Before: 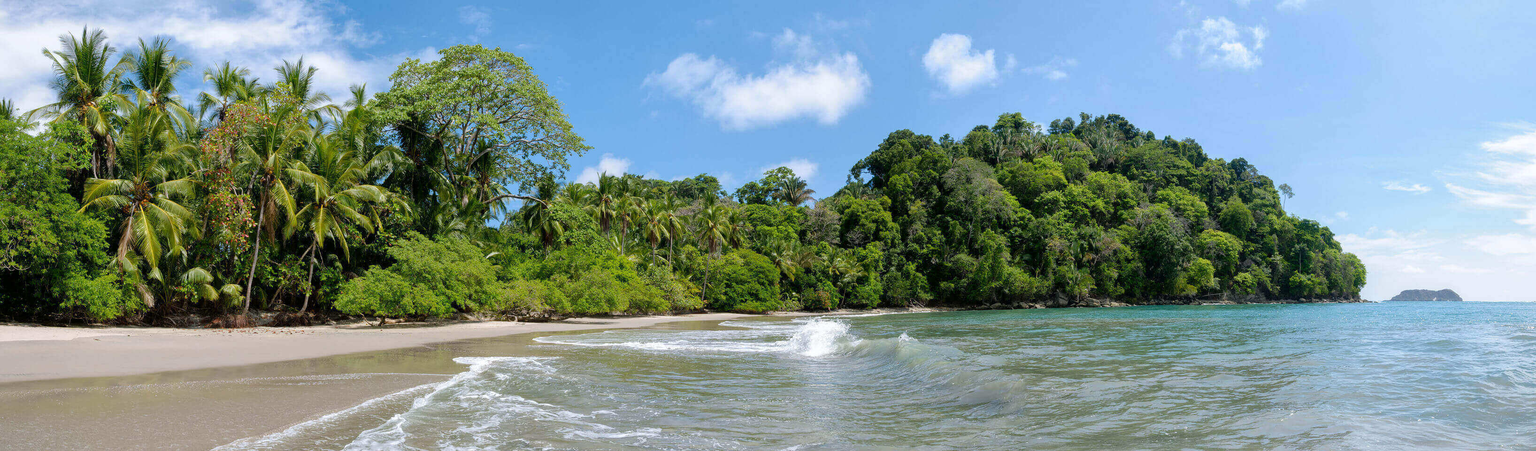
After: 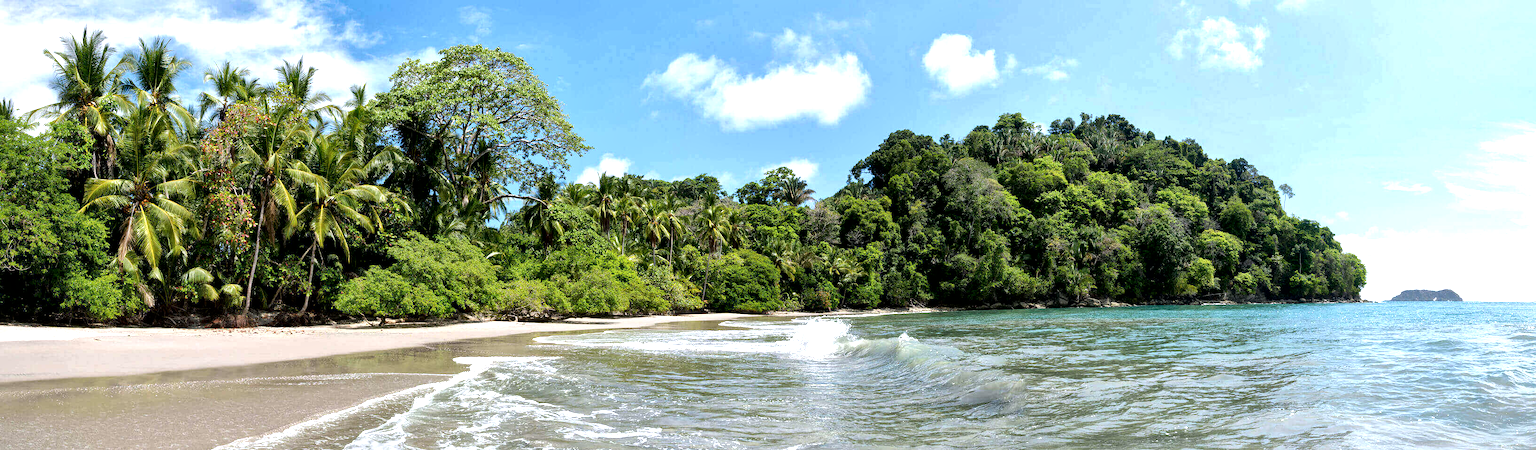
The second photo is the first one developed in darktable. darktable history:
tone equalizer: -8 EV -0.75 EV, -7 EV -0.7 EV, -6 EV -0.6 EV, -5 EV -0.4 EV, -3 EV 0.4 EV, -2 EV 0.6 EV, -1 EV 0.7 EV, +0 EV 0.75 EV, edges refinement/feathering 500, mask exposure compensation -1.57 EV, preserve details no
local contrast: mode bilateral grid, contrast 25, coarseness 60, detail 151%, midtone range 0.2
